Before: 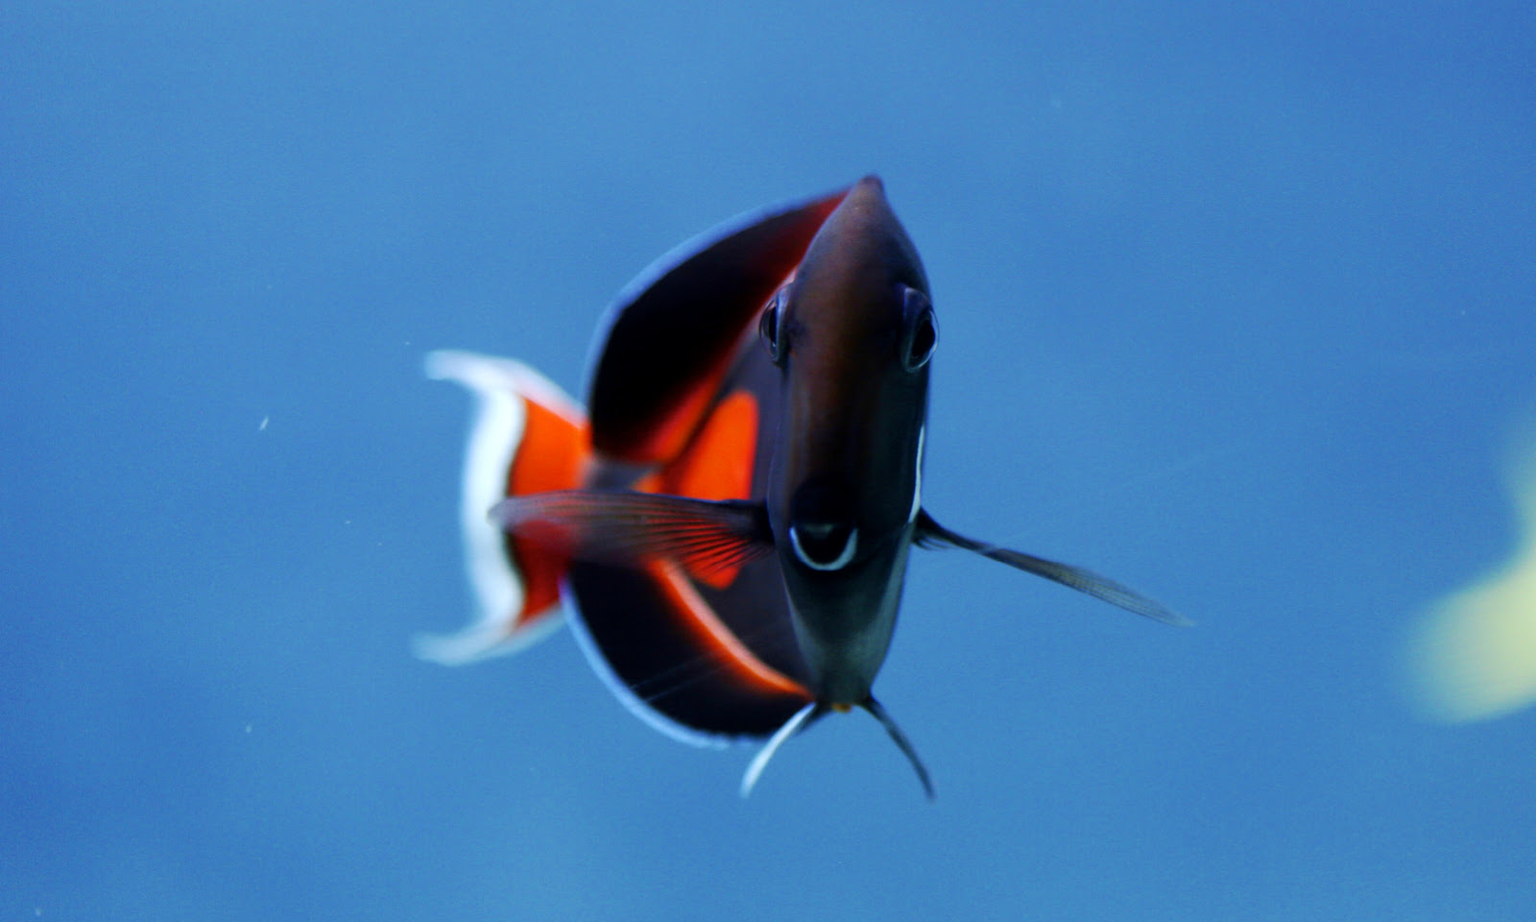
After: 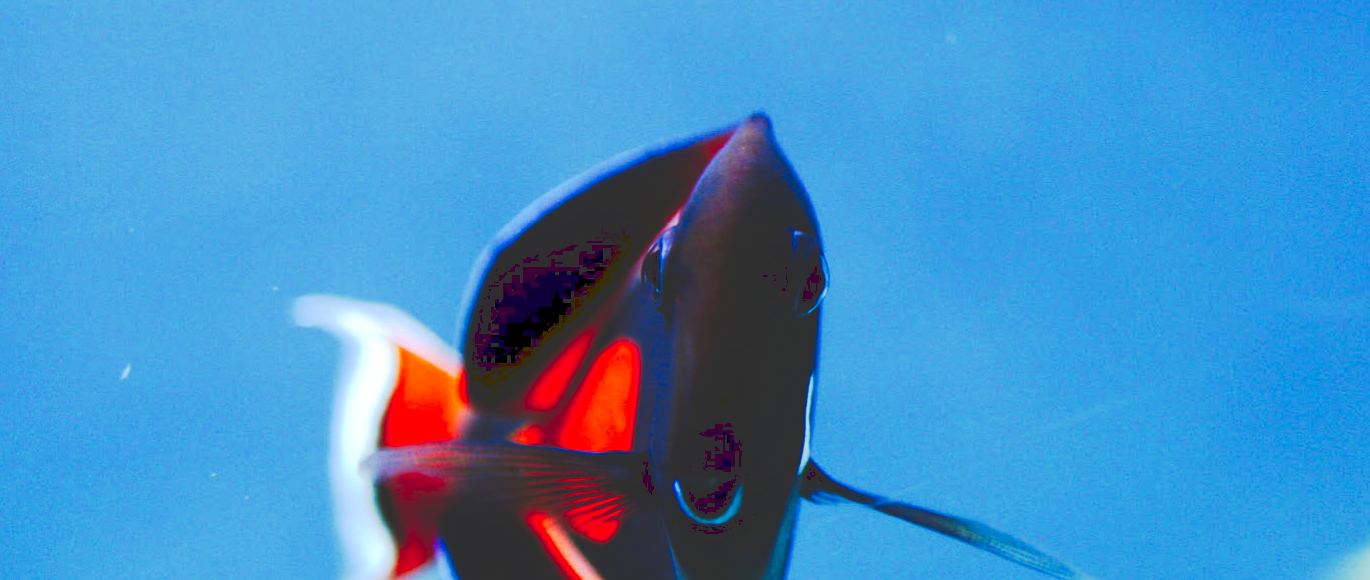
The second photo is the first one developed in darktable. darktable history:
tone curve: curves: ch0 [(0, 0) (0.003, 0.19) (0.011, 0.192) (0.025, 0.192) (0.044, 0.194) (0.069, 0.196) (0.1, 0.197) (0.136, 0.198) (0.177, 0.216) (0.224, 0.236) (0.277, 0.269) (0.335, 0.331) (0.399, 0.418) (0.468, 0.515) (0.543, 0.621) (0.623, 0.725) (0.709, 0.804) (0.801, 0.859) (0.898, 0.913) (1, 1)], preserve colors none
exposure: exposure 0.3 EV, compensate highlight preservation false
crop and rotate: left 9.345%, top 7.22%, right 4.982%, bottom 32.331%
color zones: curves: ch0 [(0, 0.613) (0.01, 0.613) (0.245, 0.448) (0.498, 0.529) (0.642, 0.665) (0.879, 0.777) (0.99, 0.613)]; ch1 [(0, 0) (0.143, 0) (0.286, 0) (0.429, 0) (0.571, 0) (0.714, 0) (0.857, 0)], mix -121.96%
